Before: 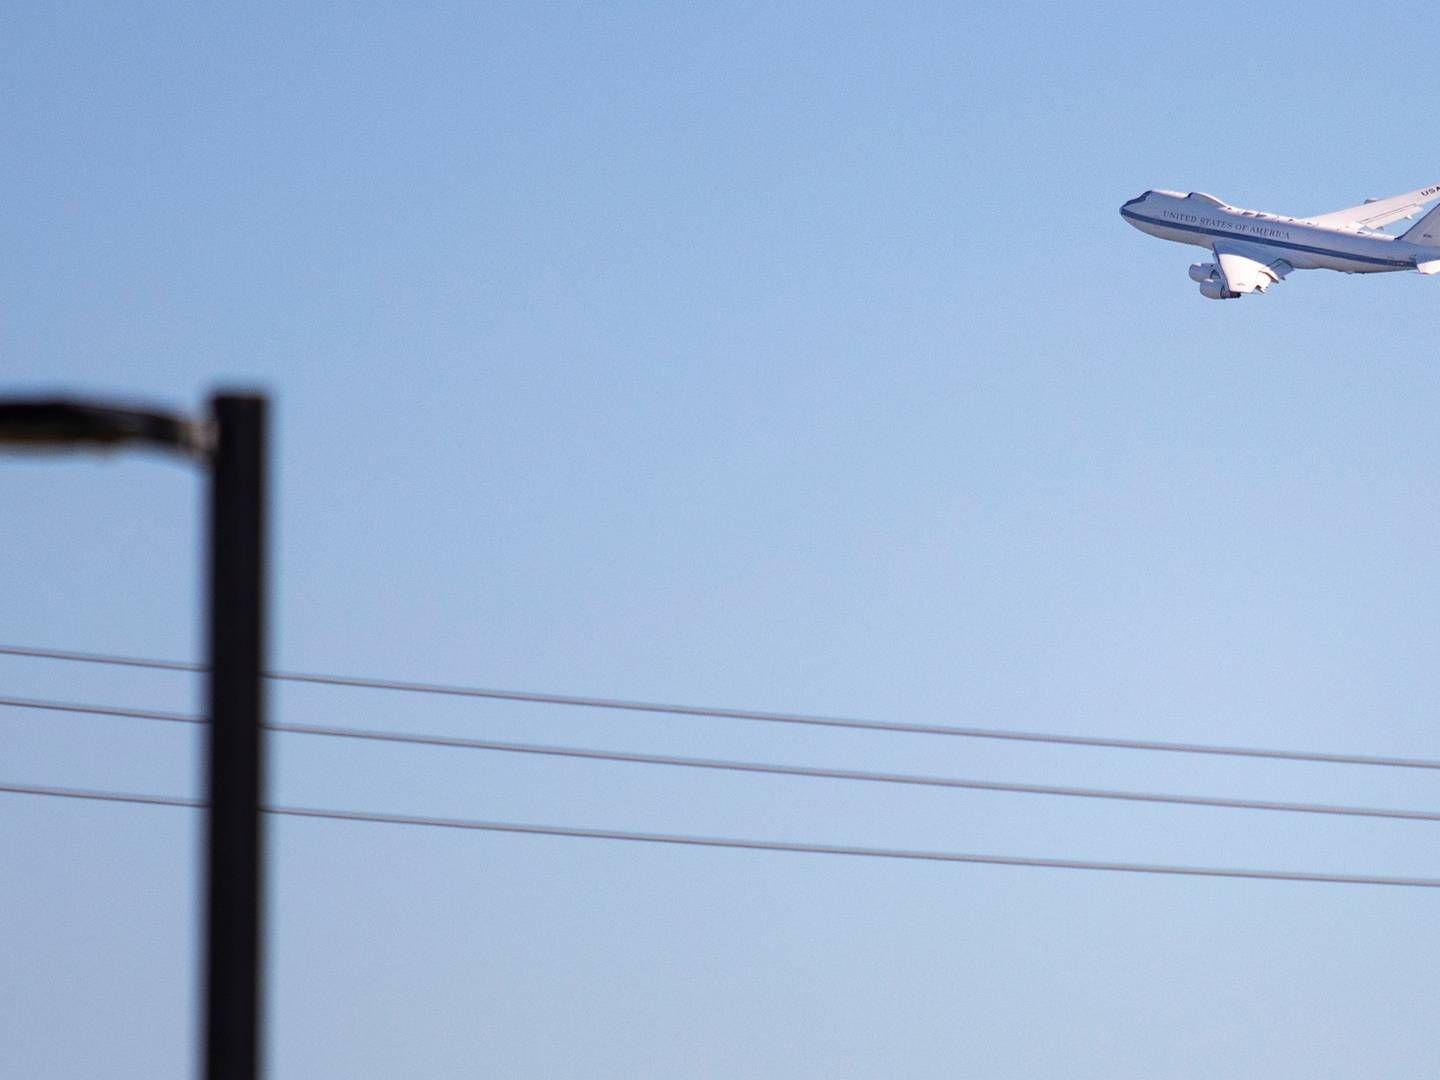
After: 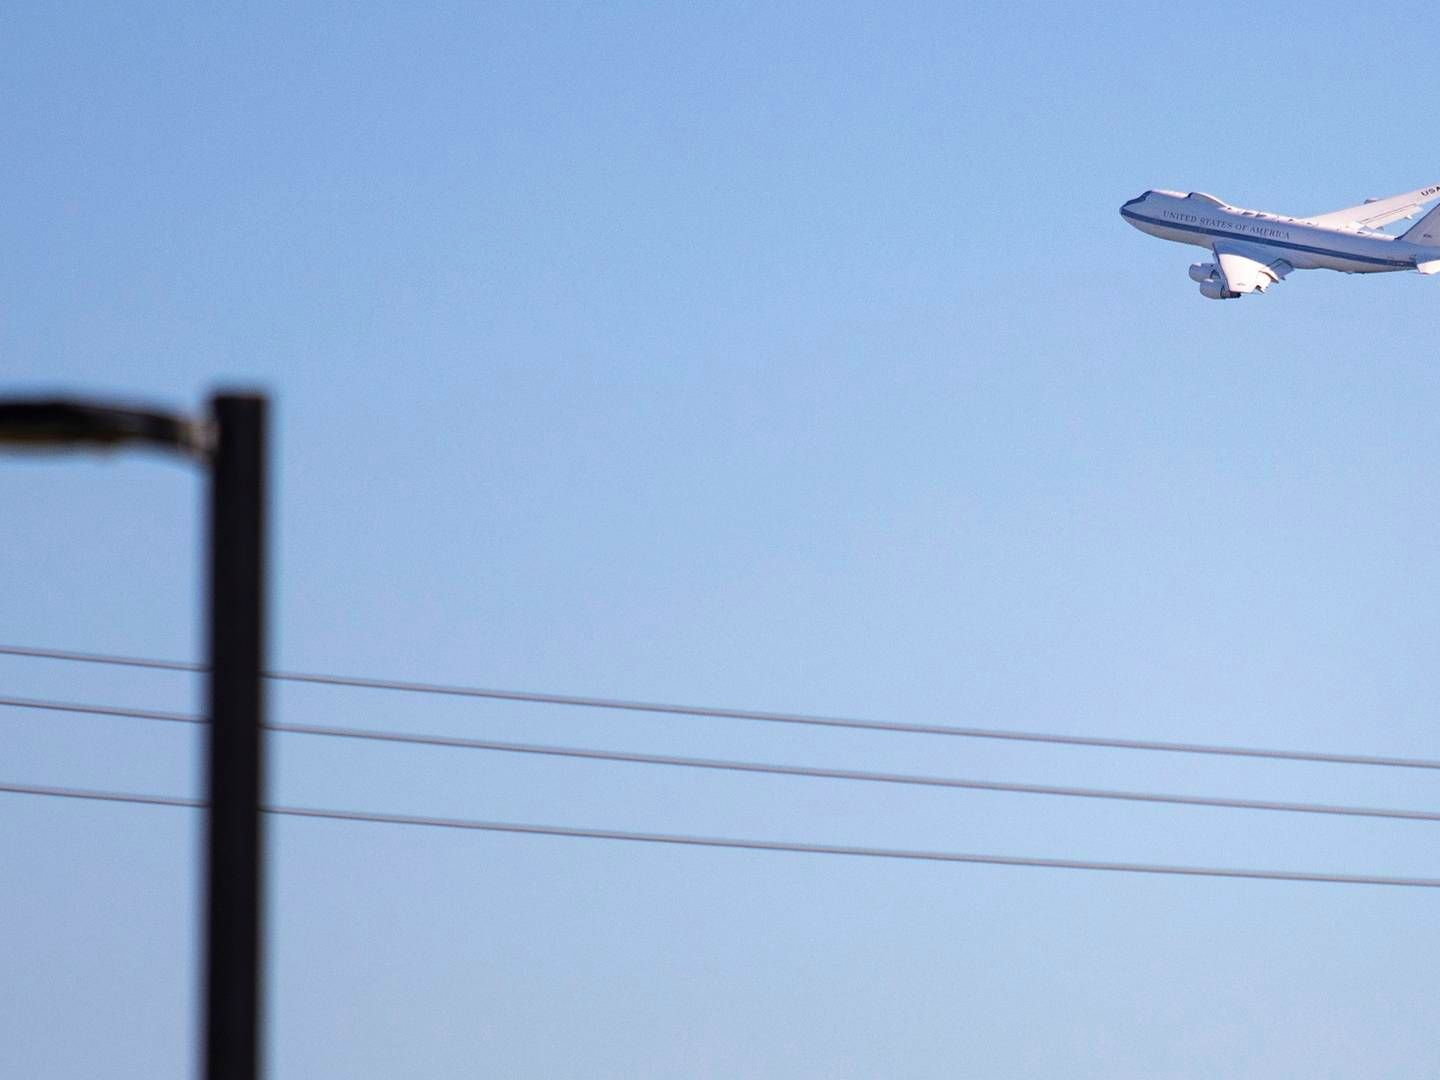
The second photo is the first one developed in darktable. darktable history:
color correction: highlights b* 0.039, saturation 1.13
